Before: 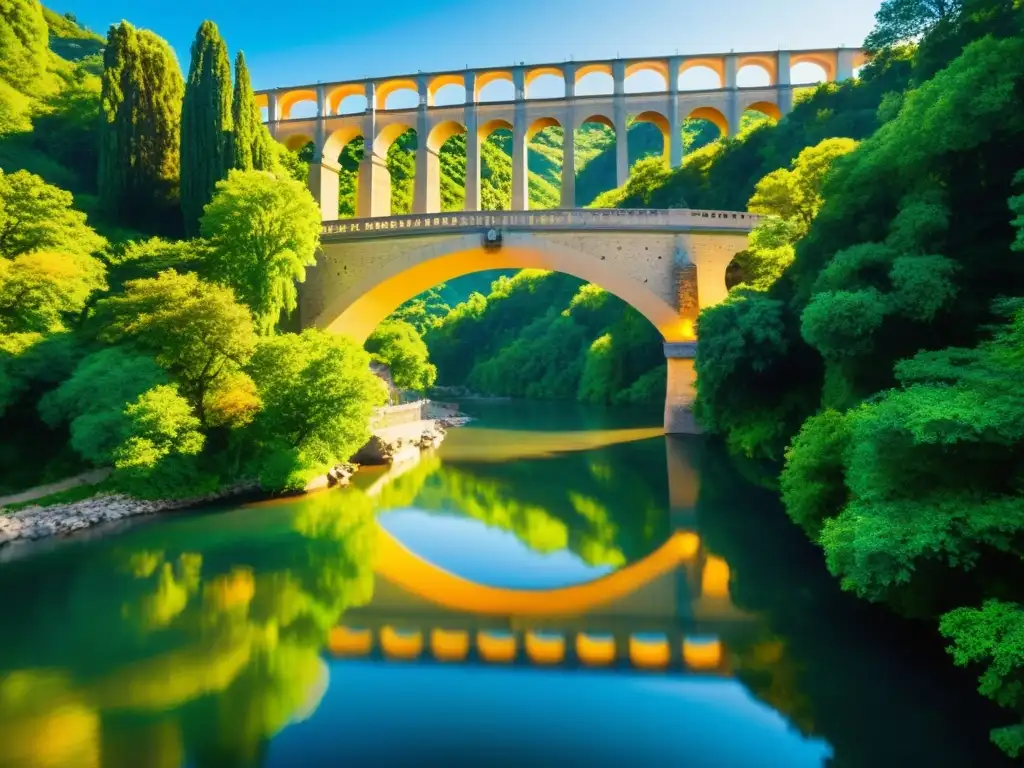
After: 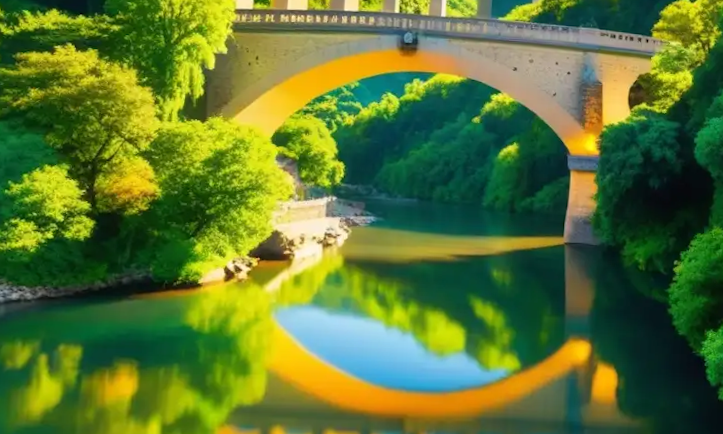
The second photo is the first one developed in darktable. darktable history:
crop and rotate: angle -3.37°, left 9.79%, top 20.73%, right 12.42%, bottom 11.82%
rotate and perspective: rotation -0.013°, lens shift (vertical) -0.027, lens shift (horizontal) 0.178, crop left 0.016, crop right 0.989, crop top 0.082, crop bottom 0.918
